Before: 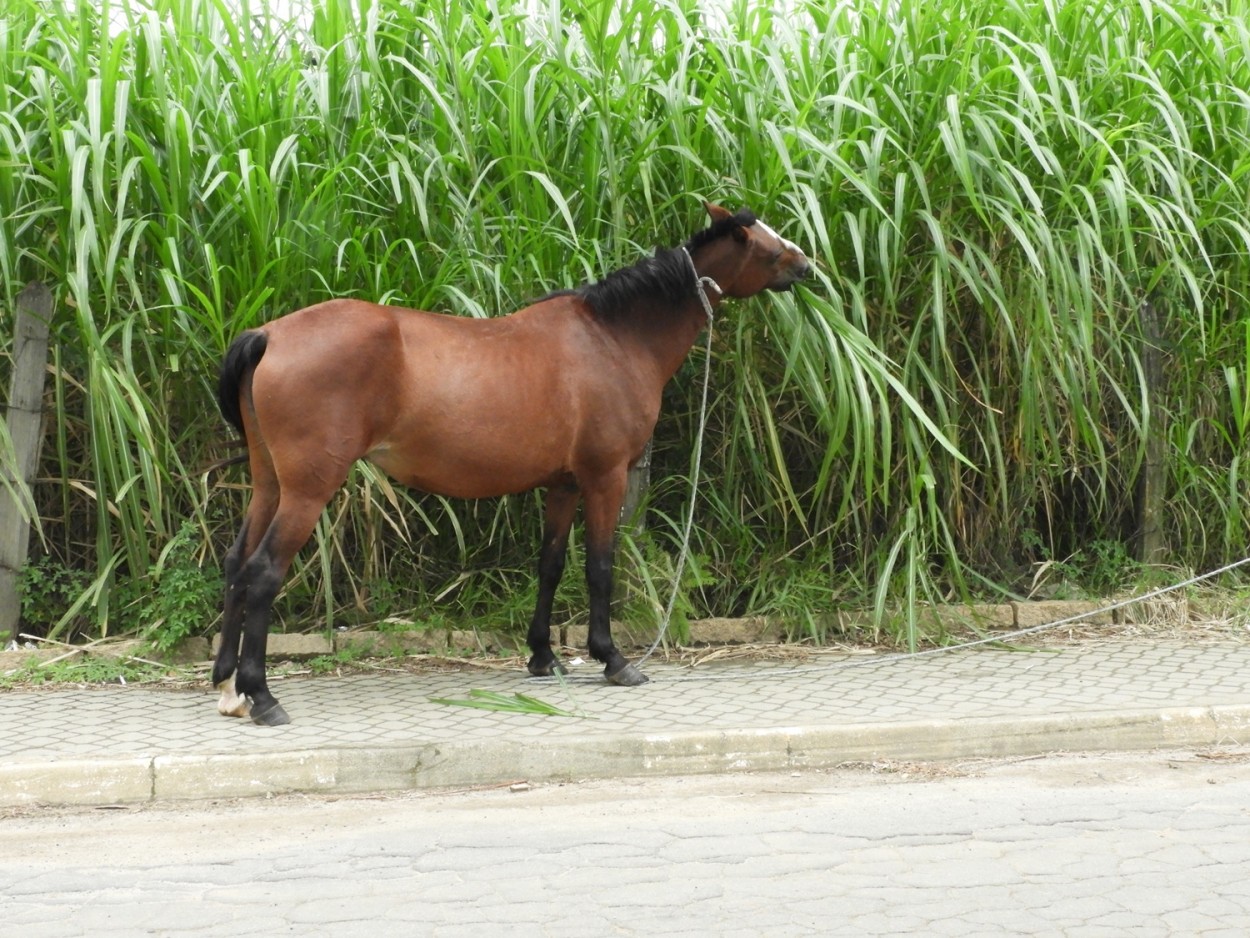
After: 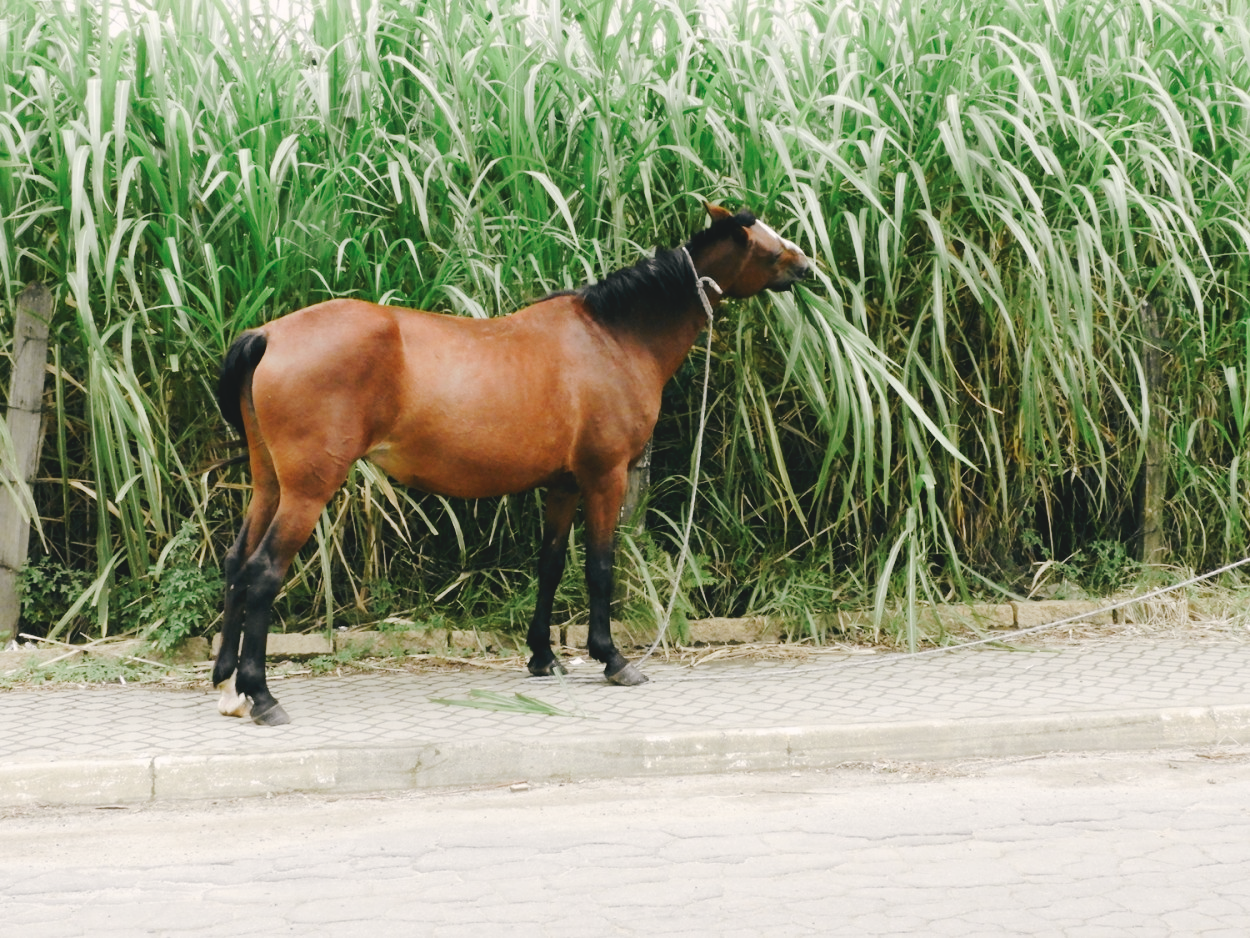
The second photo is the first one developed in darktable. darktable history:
tone curve: curves: ch0 [(0, 0) (0.003, 0.058) (0.011, 0.061) (0.025, 0.065) (0.044, 0.076) (0.069, 0.083) (0.1, 0.09) (0.136, 0.102) (0.177, 0.145) (0.224, 0.196) (0.277, 0.278) (0.335, 0.375) (0.399, 0.486) (0.468, 0.578) (0.543, 0.651) (0.623, 0.717) (0.709, 0.783) (0.801, 0.838) (0.898, 0.91) (1, 1)], preserve colors none
color look up table: target L [91.04, 88.06, 89.14, 86.89, 82.97, 73.06, 58.18, 49.12, 46.17, 27.13, 31.72, 18.75, 200.71, 83.65, 75.54, 71.93, 65.82, 53.87, 56.56, 51.3, 49.61, 49.04, 34.45, 34.59, 30.3, 15.92, 78.73, 81.48, 77.55, 70.76, 61.85, 55.97, 55.03, 52.87, 45.23, 36.79, 36.17, 26.67, 19.15, 15.36, 7.001, 4.276, 97.29, 92.22, 89.99, 61.94, 55.64, 53.5, 29.34], target a [-18.95, -12.46, -8.82, -24.02, -37.67, -27.65, -44.45, -26.58, -2.268, -17.62, -16.56, -9.479, 0, 10.65, -0.147, 37.35, 30.06, 58.45, 1.656, 68.51, 63.91, 38.21, 18.43, 34.18, 31.58, 0.211, 9.092, 30.33, 3.3, 47.97, 16.55, 19.61, 18.62, 64.44, 41.59, 14.14, 41.25, 33.07, 22.71, 2.548, 29.27, -1.287, -1.124, -24.17, -13.41, -23.1, 0.048, -10.13, -6.287], target b [39.57, 5.701, 22.18, 9.249, 26.15, 10.13, 30.45, 29.68, 38.21, 14.17, 0.275, 2.26, -0.001, 31.56, 74.7, 10.74, 39.13, 25.91, 30.78, 10.72, 49.92, 45, 10.07, 42.6, 23.45, 20.57, -4.375, -17.27, -21.96, -34.31, -49.06, -36.28, -9.192, -21.68, 2.478, -65.78, -54.87, -37.79, -9.963, -18.29, -38.6, -6.53, 0.37, -8.442, -9.006, -25.56, -16.78, -47.29, -16.11], num patches 49
